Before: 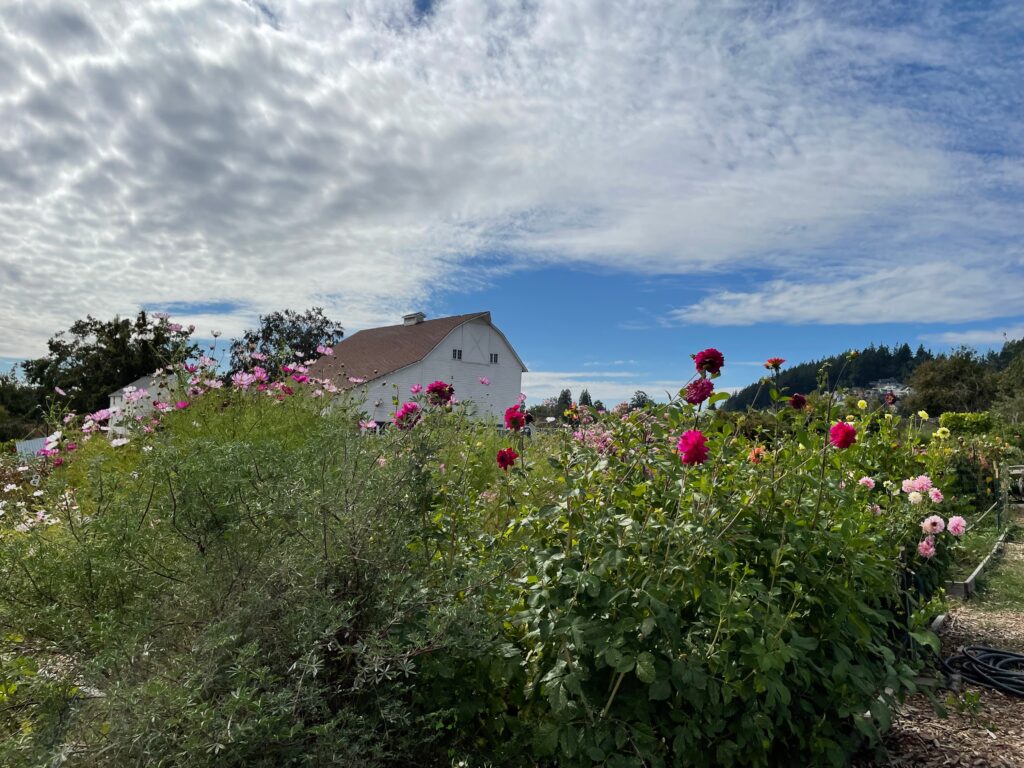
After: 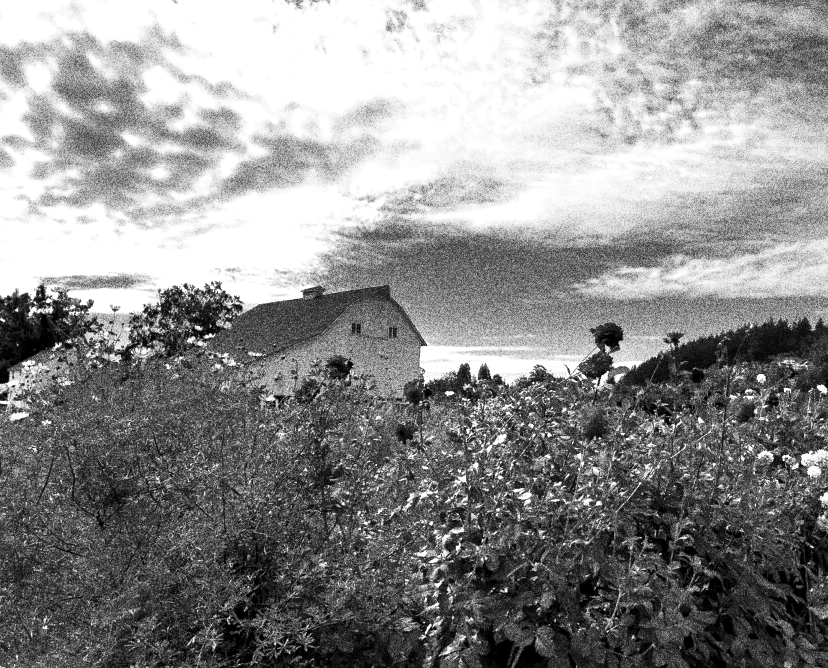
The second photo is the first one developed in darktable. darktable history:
shadows and highlights: shadows 37.27, highlights -28.18, soften with gaussian
exposure: black level correction 0, exposure 1 EV, compensate highlight preservation false
monochrome: a -74.22, b 78.2
crop: left 9.929%, top 3.475%, right 9.188%, bottom 9.529%
grain: coarseness 30.02 ISO, strength 100%
local contrast: mode bilateral grid, contrast 20, coarseness 50, detail 161%, midtone range 0.2
rgb curve: curves: ch0 [(0, 0) (0.415, 0.237) (1, 1)]
